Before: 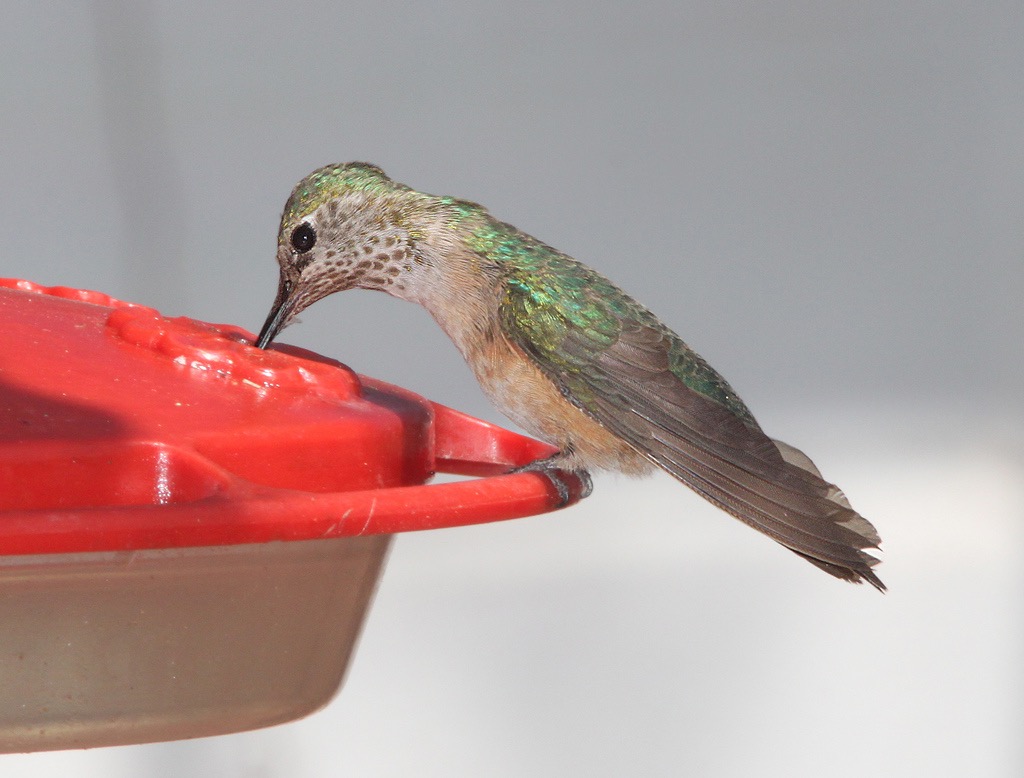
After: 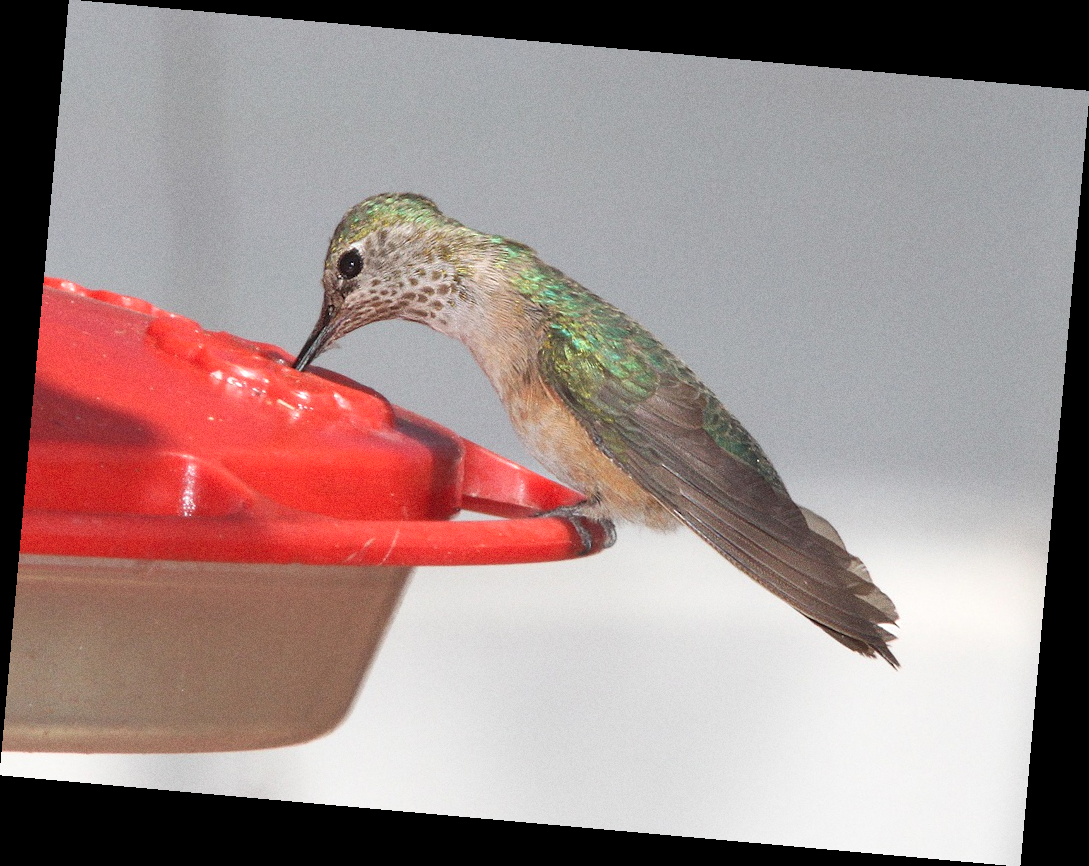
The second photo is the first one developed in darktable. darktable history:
rotate and perspective: rotation 5.12°, automatic cropping off
exposure: exposure 0.15 EV, compensate highlight preservation false
grain: coarseness 0.09 ISO
